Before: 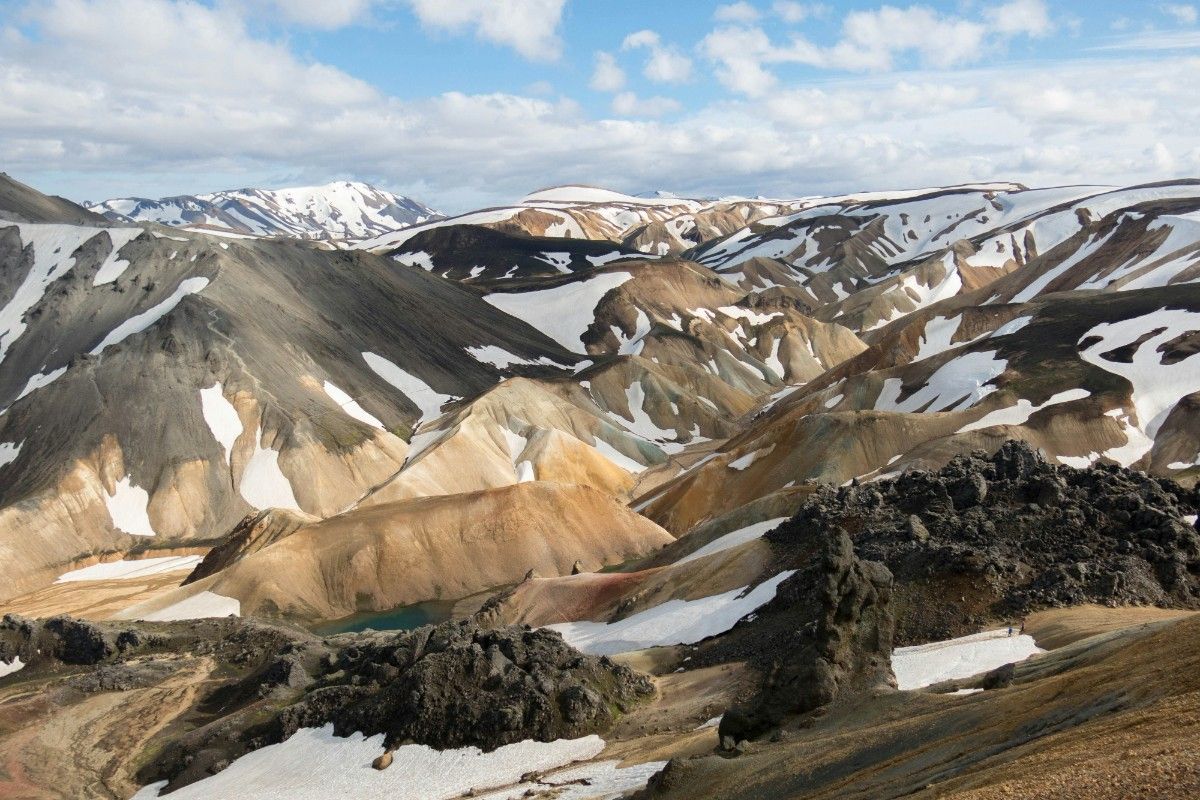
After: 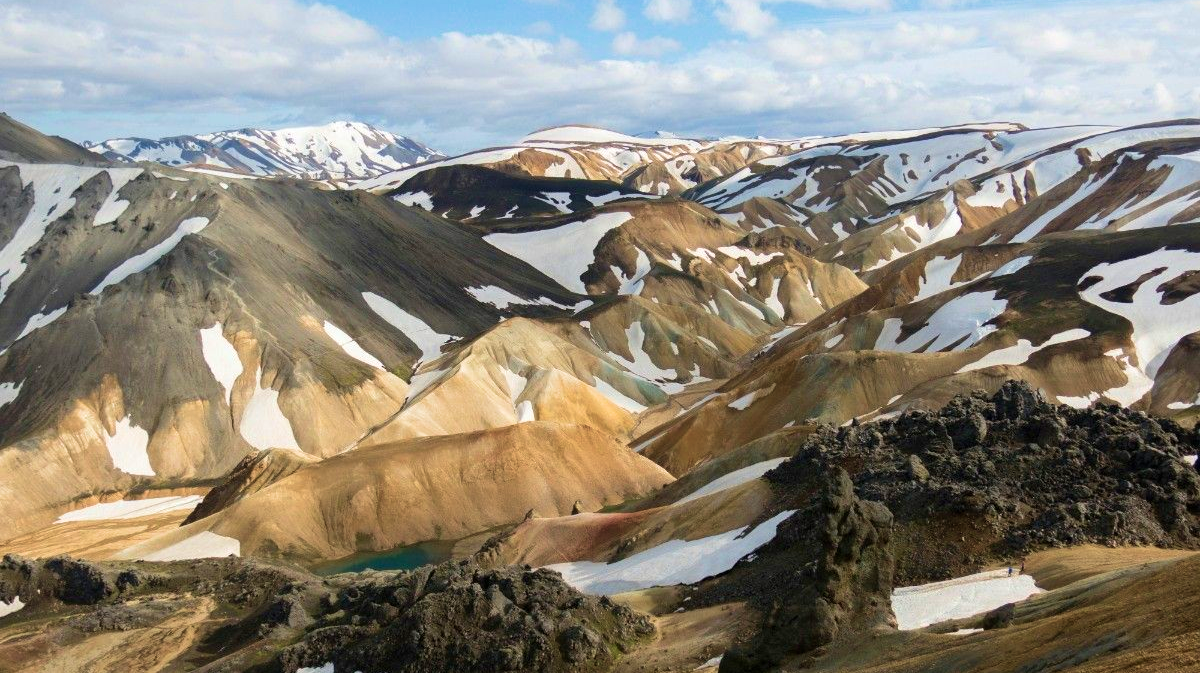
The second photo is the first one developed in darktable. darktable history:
crop: top 7.577%, bottom 8.228%
velvia: strength 44.78%
